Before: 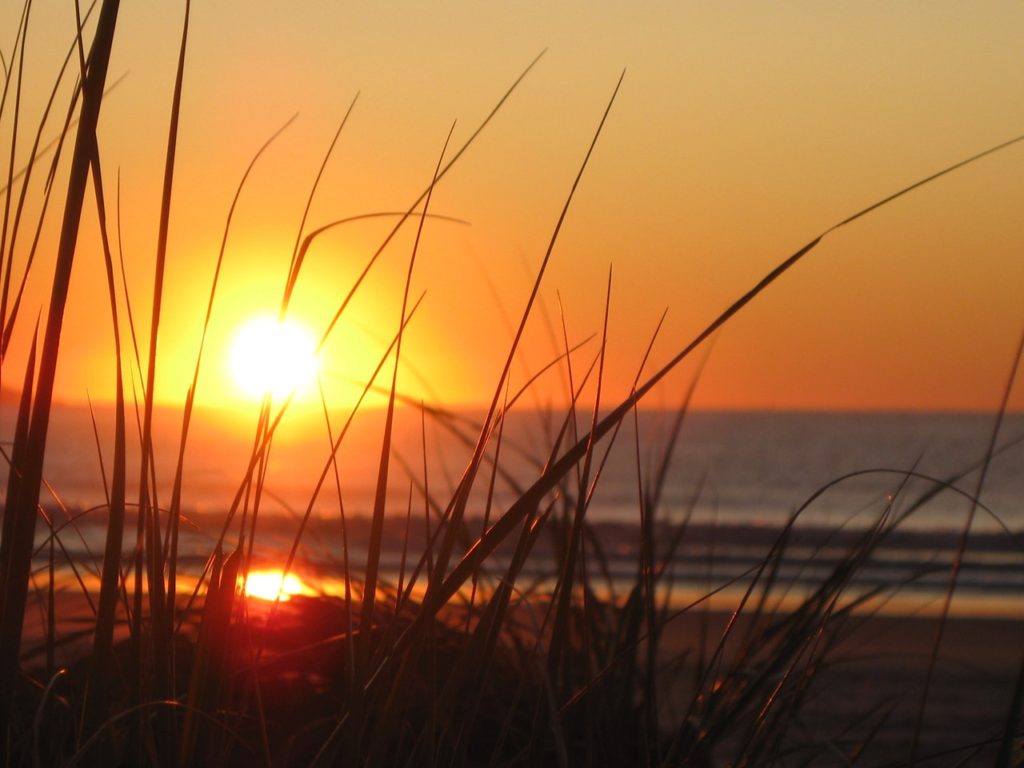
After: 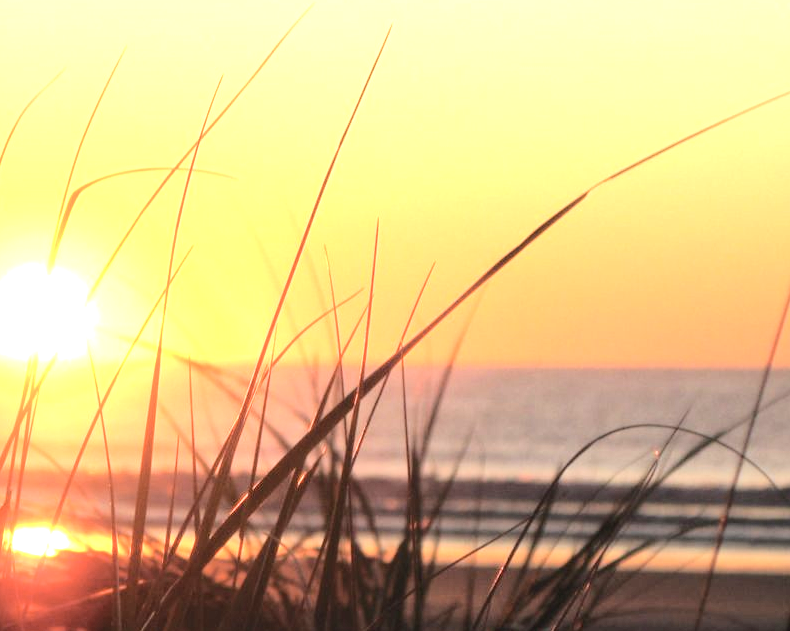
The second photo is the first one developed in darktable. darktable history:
tone curve: curves: ch0 [(0, 0) (0.003, 0.013) (0.011, 0.016) (0.025, 0.021) (0.044, 0.029) (0.069, 0.039) (0.1, 0.056) (0.136, 0.085) (0.177, 0.14) (0.224, 0.201) (0.277, 0.28) (0.335, 0.372) (0.399, 0.475) (0.468, 0.567) (0.543, 0.643) (0.623, 0.722) (0.709, 0.801) (0.801, 0.859) (0.898, 0.927) (1, 1)], color space Lab, independent channels, preserve colors none
color correction: highlights b* -0.058, saturation 0.79
crop: left 22.829%, top 5.89%, bottom 11.83%
exposure: black level correction 0, exposure 1.881 EV, compensate exposure bias true, compensate highlight preservation false
